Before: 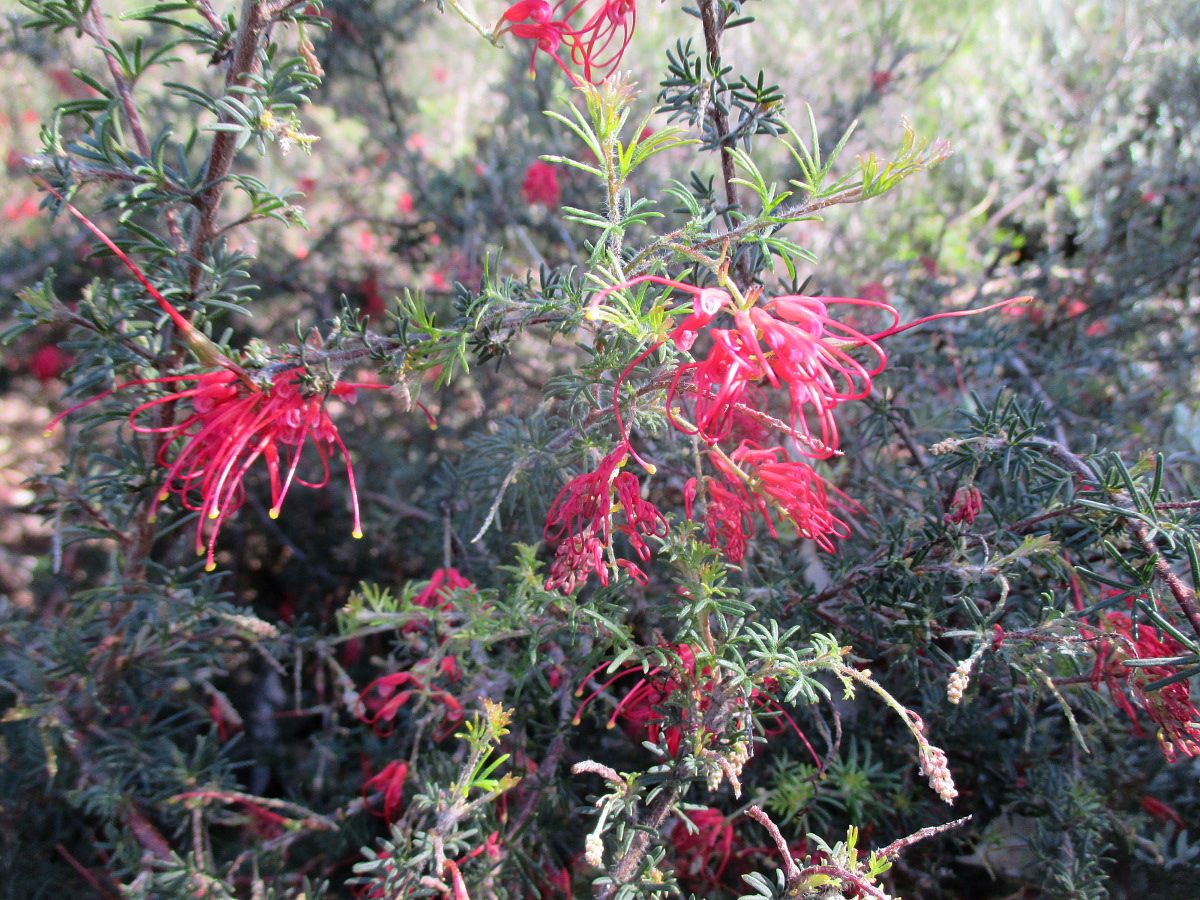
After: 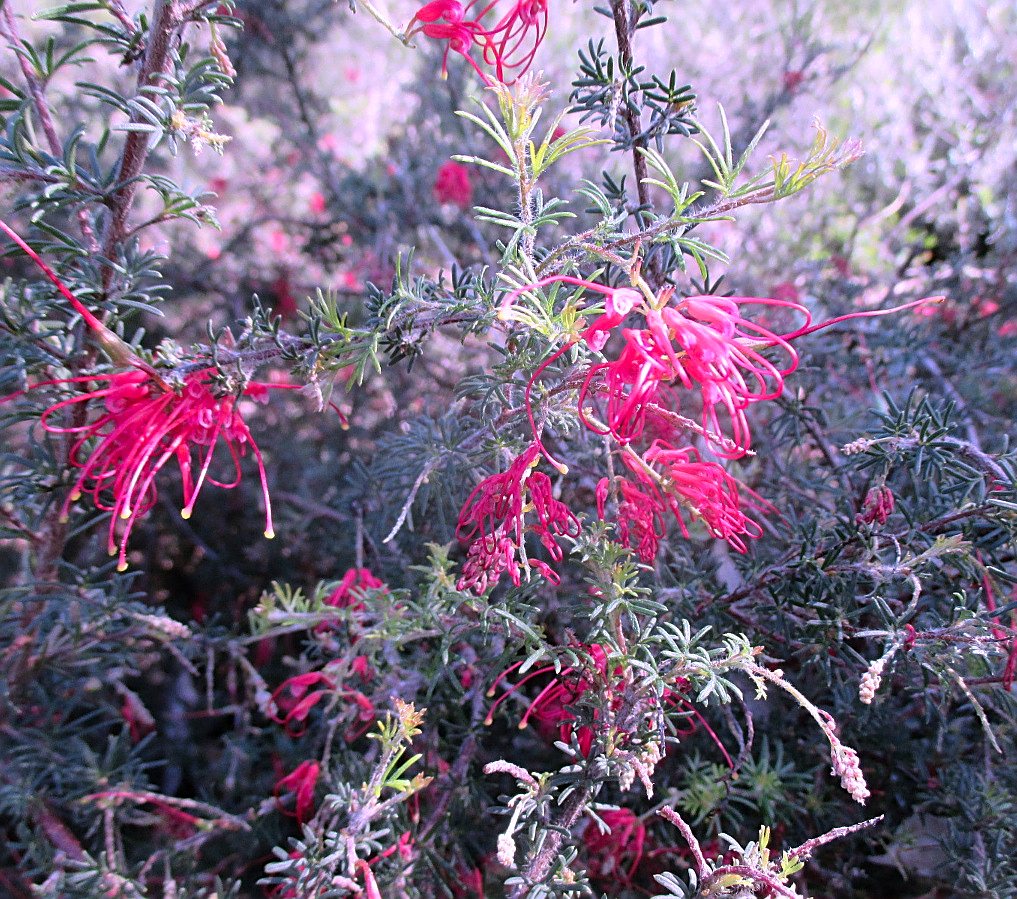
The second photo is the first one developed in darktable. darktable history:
sharpen: on, module defaults
crop: left 7.402%, right 7.79%
color correction: highlights a* 15.24, highlights b* -25.75
